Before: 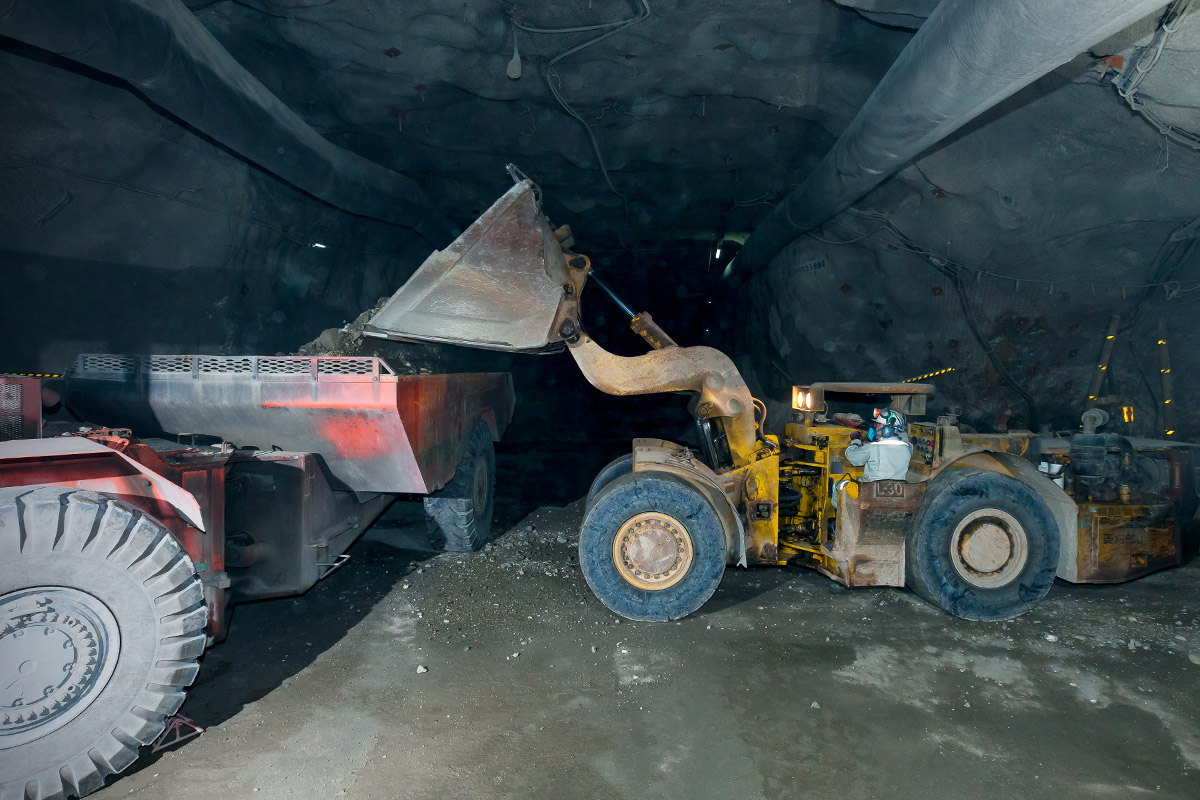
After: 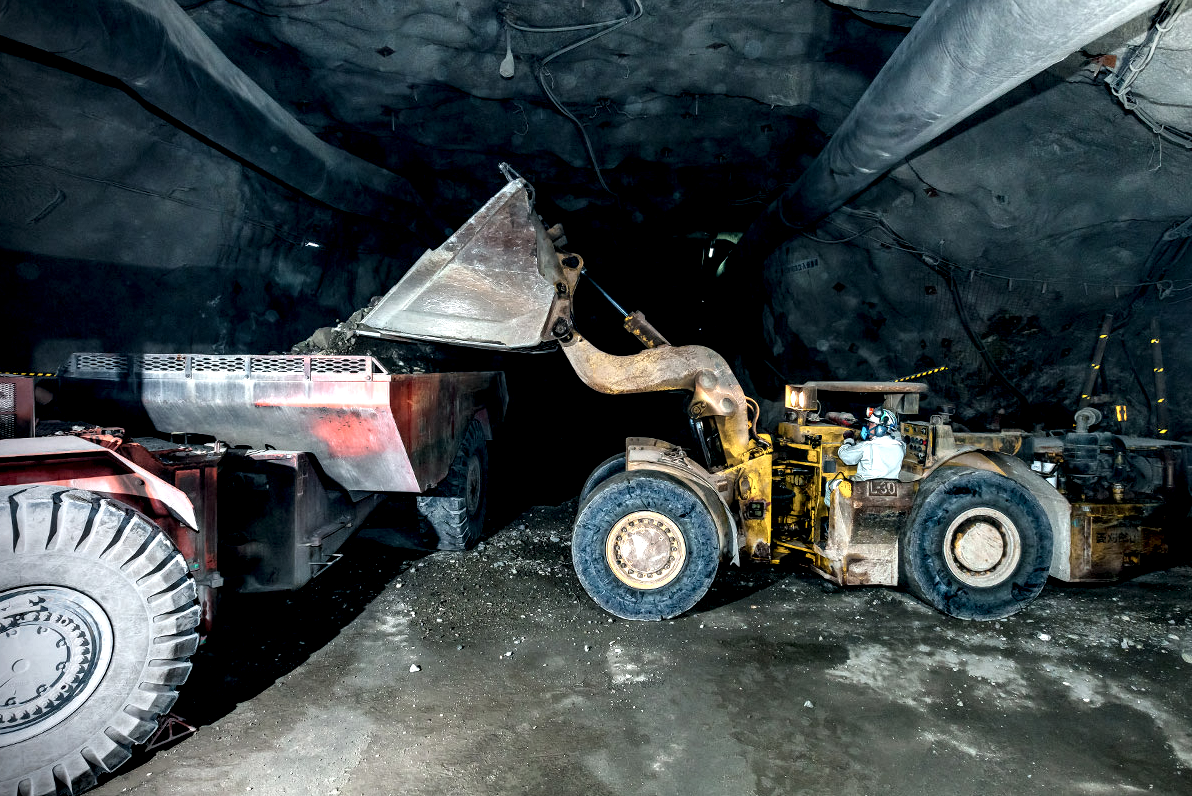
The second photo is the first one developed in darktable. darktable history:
local contrast: shadows 185%, detail 225%
crop and rotate: left 0.614%, top 0.179%, bottom 0.309%
